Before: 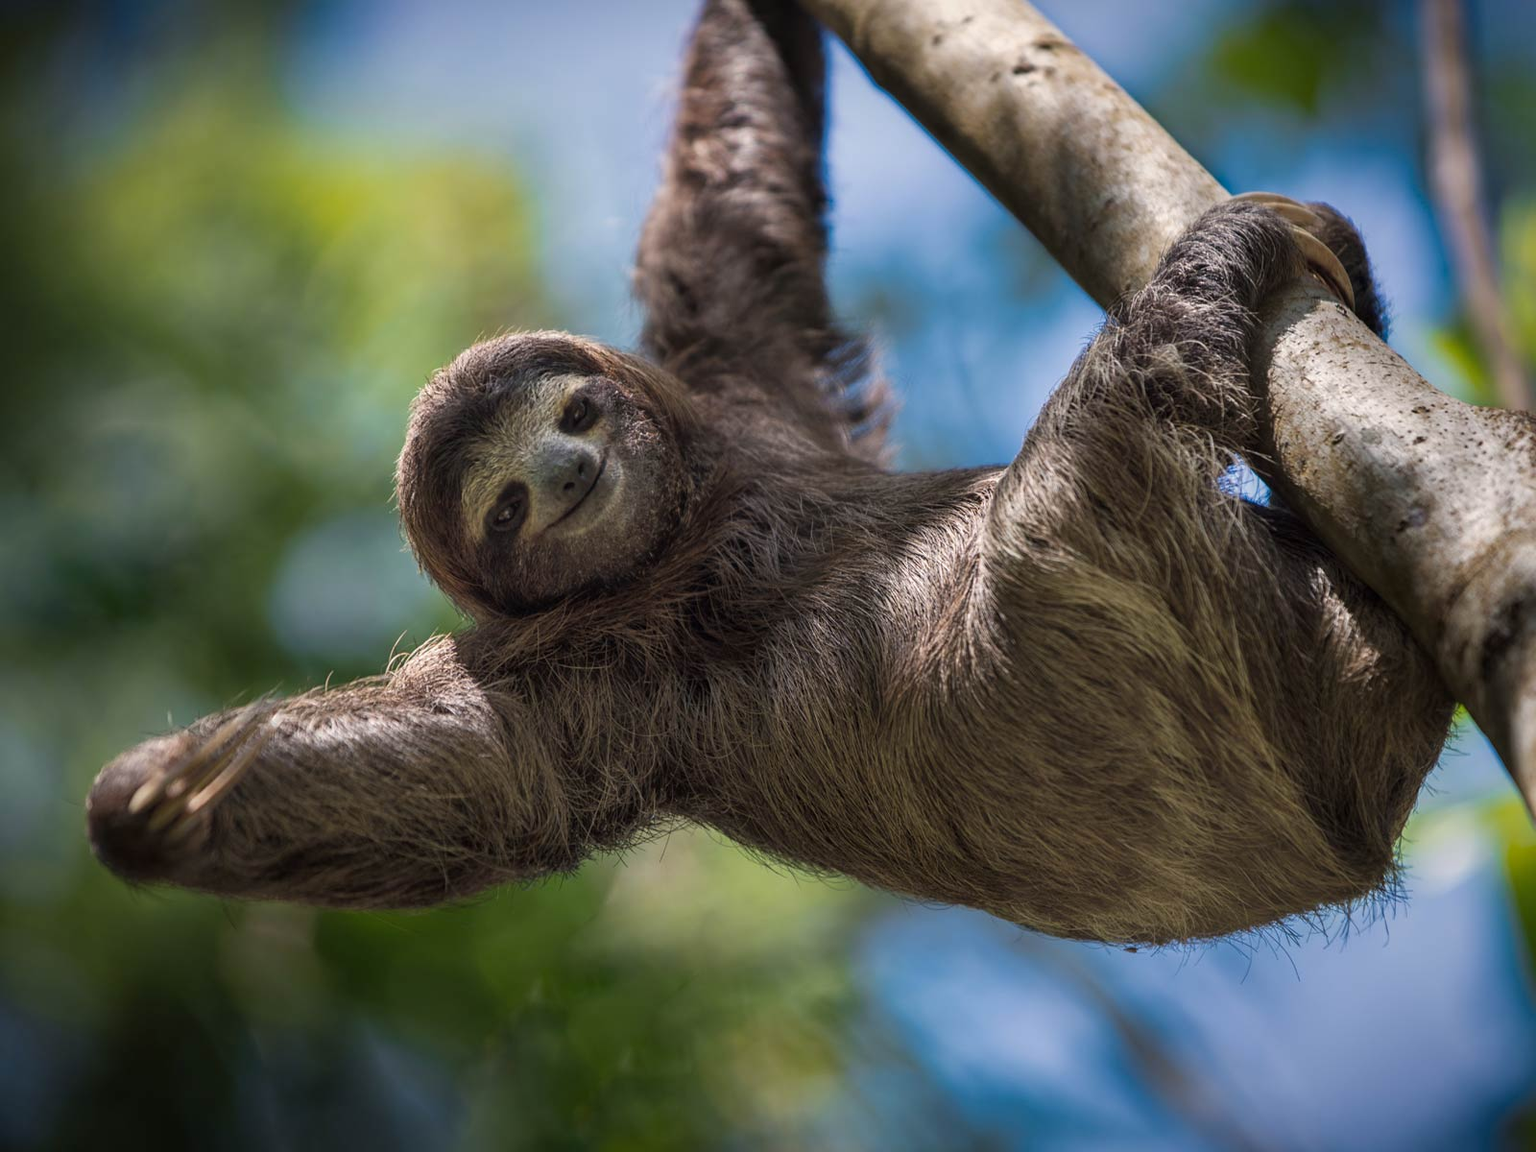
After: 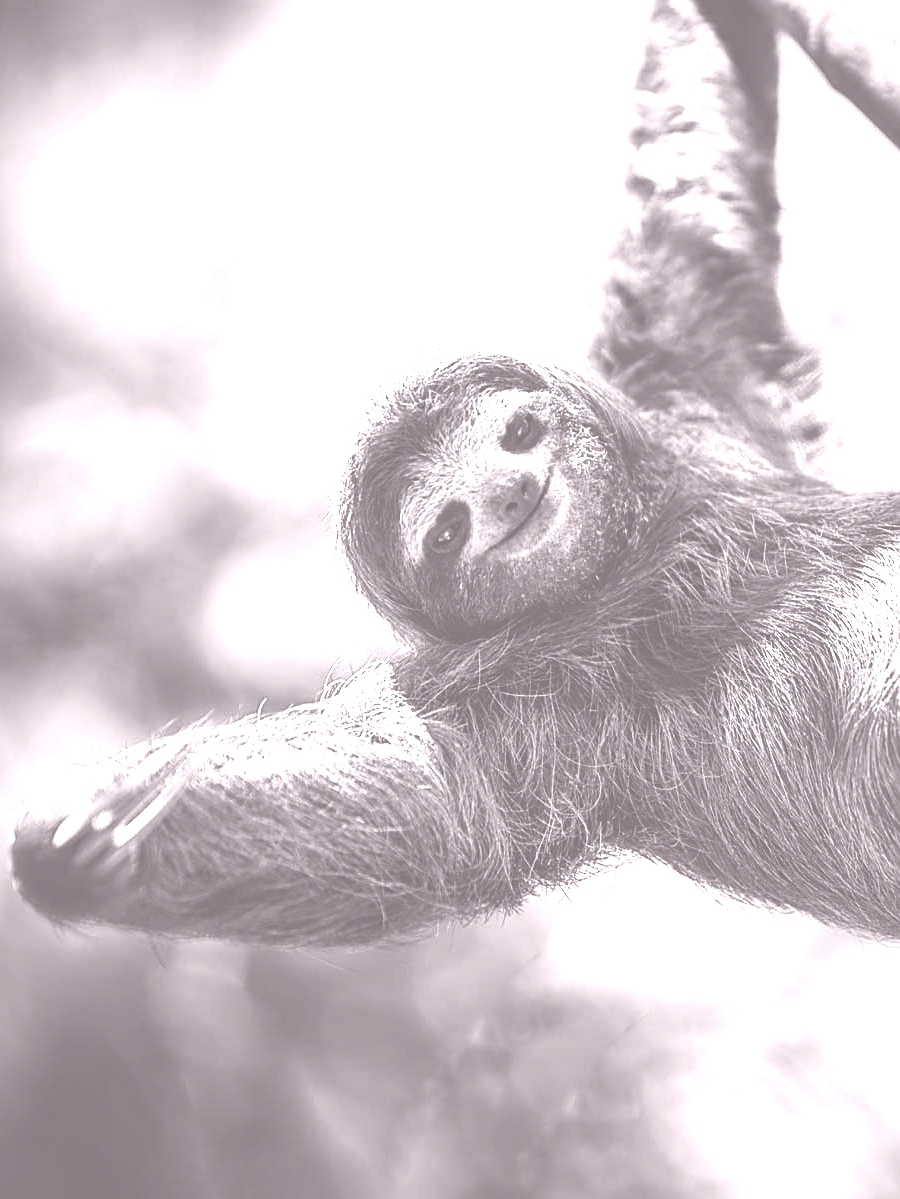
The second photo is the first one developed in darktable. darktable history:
tone equalizer: -8 EV -0.417 EV, -7 EV -0.389 EV, -6 EV -0.333 EV, -5 EV -0.222 EV, -3 EV 0.222 EV, -2 EV 0.333 EV, -1 EV 0.389 EV, +0 EV 0.417 EV, edges refinement/feathering 500, mask exposure compensation -1.57 EV, preserve details no
crop: left 5.114%, right 38.589%
color correction: saturation 0.3
base curve: curves: ch0 [(0, 0) (0.028, 0.03) (0.121, 0.232) (0.46, 0.748) (0.859, 0.968) (1, 1)], preserve colors none
sharpen: on, module defaults
exposure: exposure -0.021 EV, compensate highlight preservation false
colorize: hue 25.2°, saturation 83%, source mix 82%, lightness 79%, version 1
